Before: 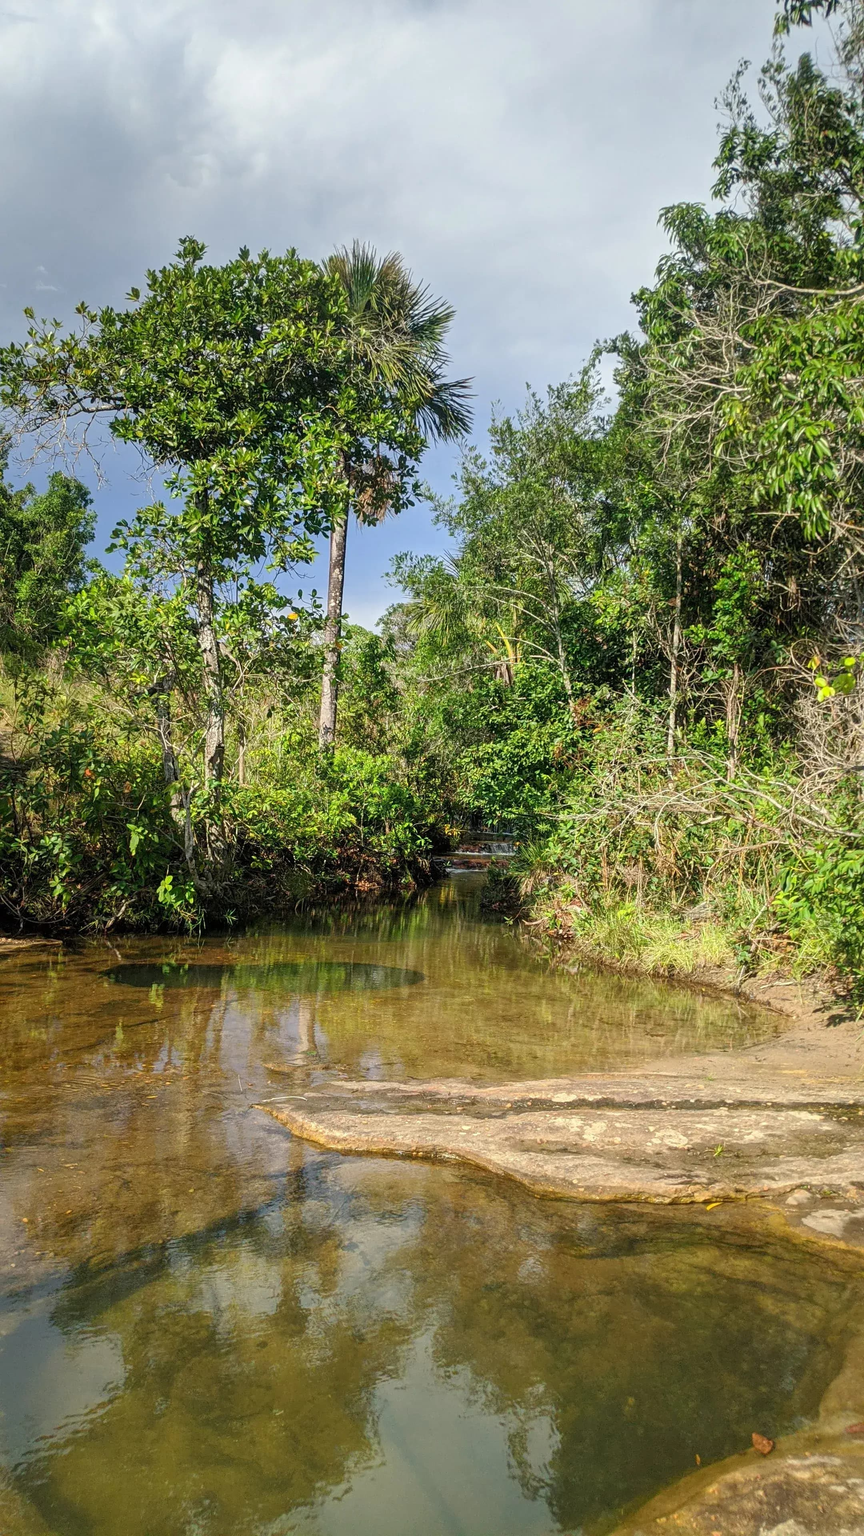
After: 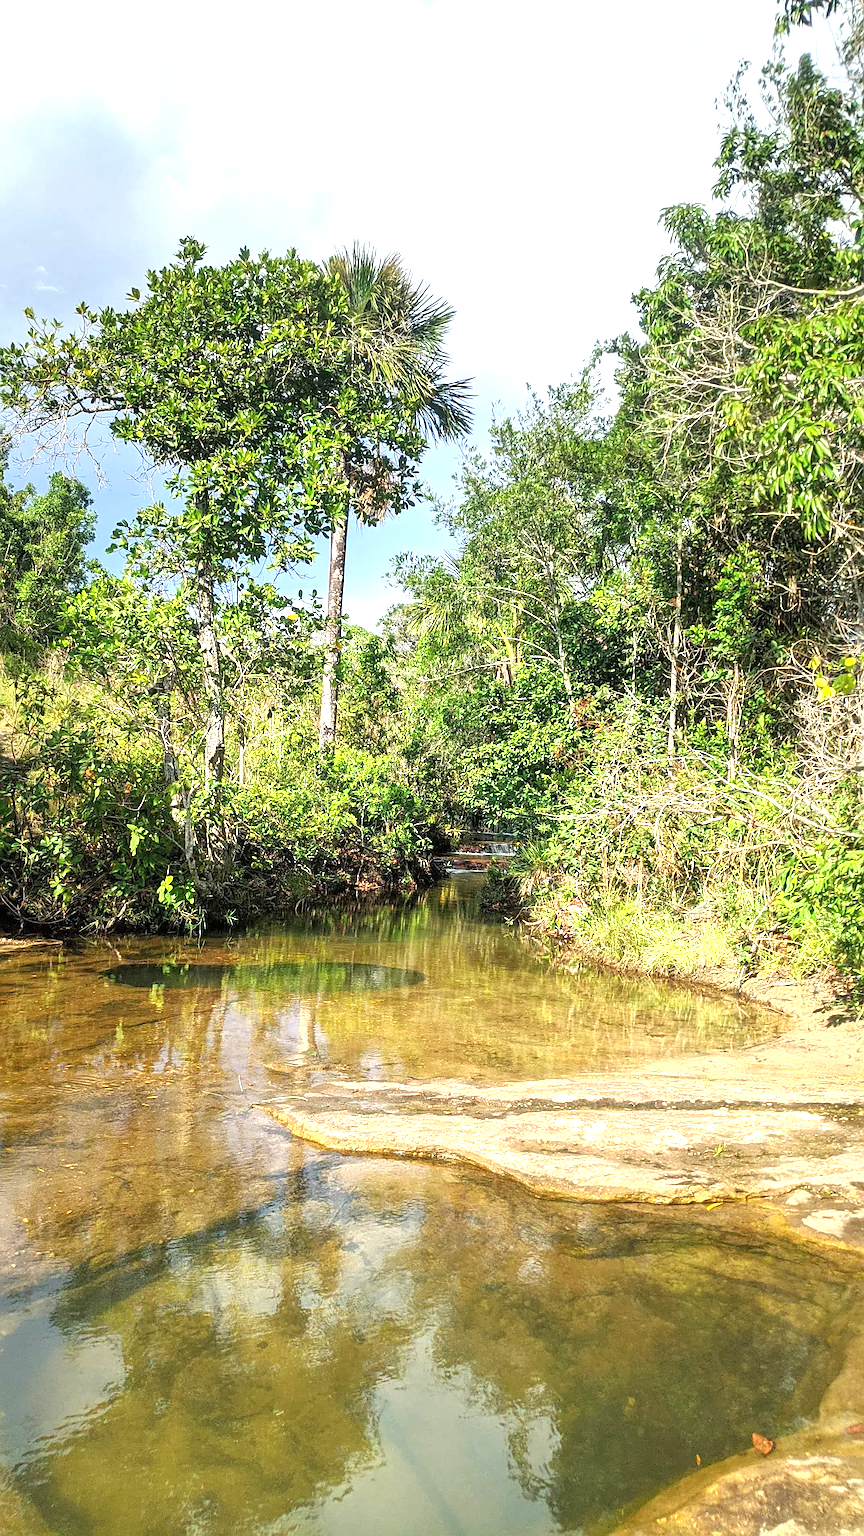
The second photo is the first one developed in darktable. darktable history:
exposure: exposure 1.093 EV, compensate highlight preservation false
sharpen: on, module defaults
